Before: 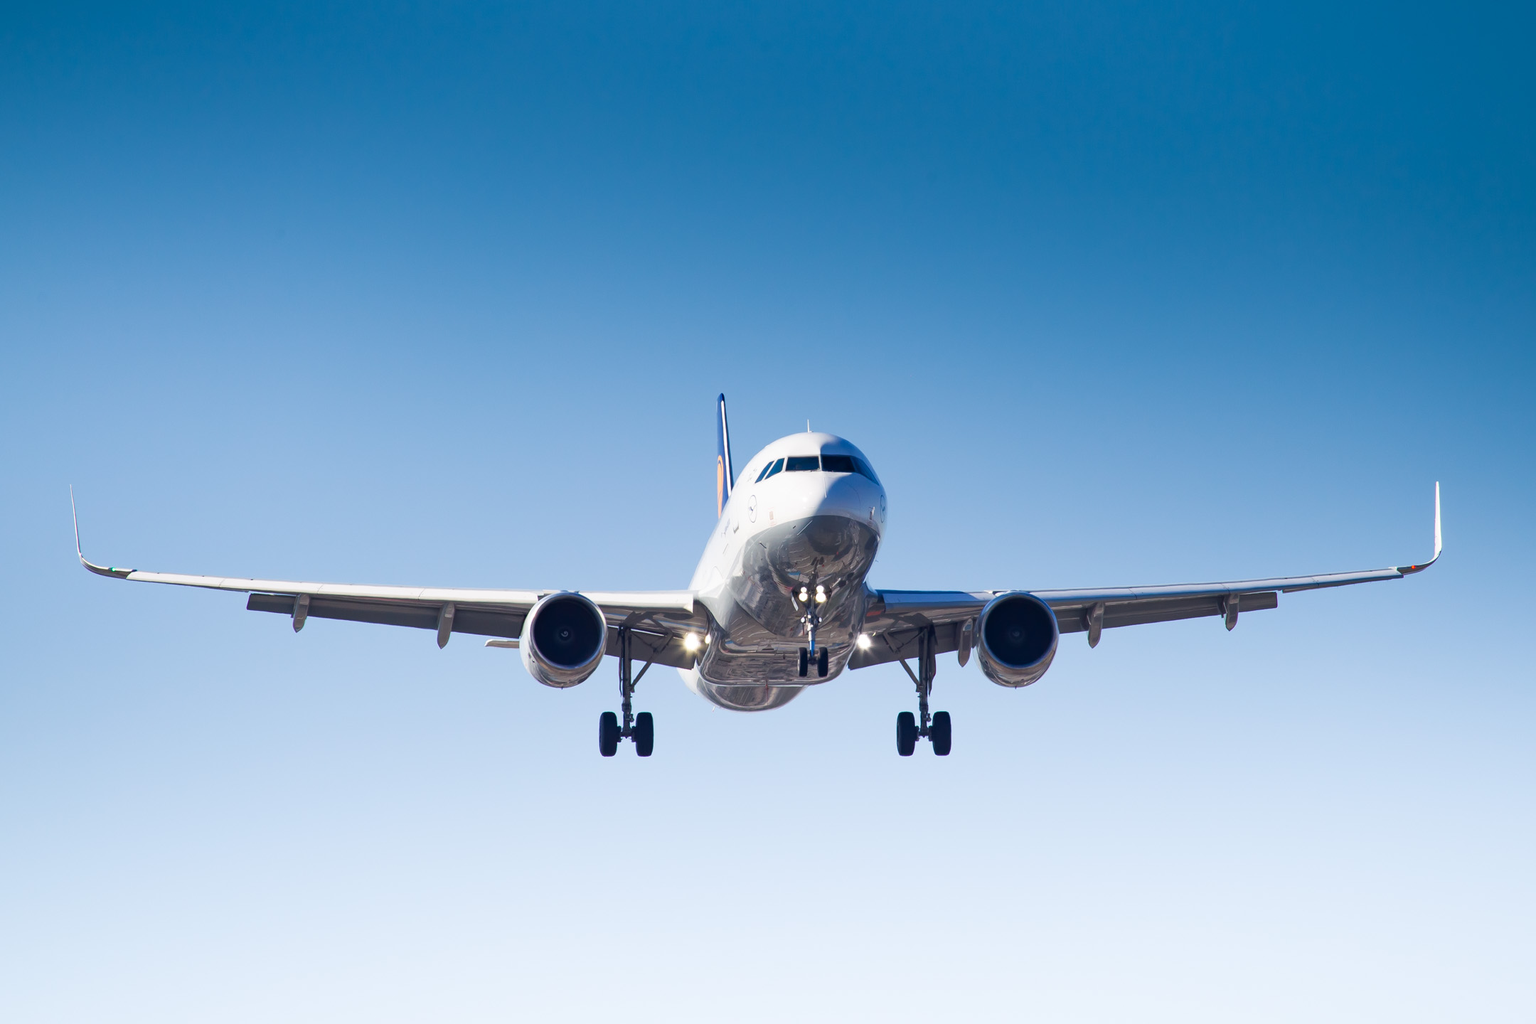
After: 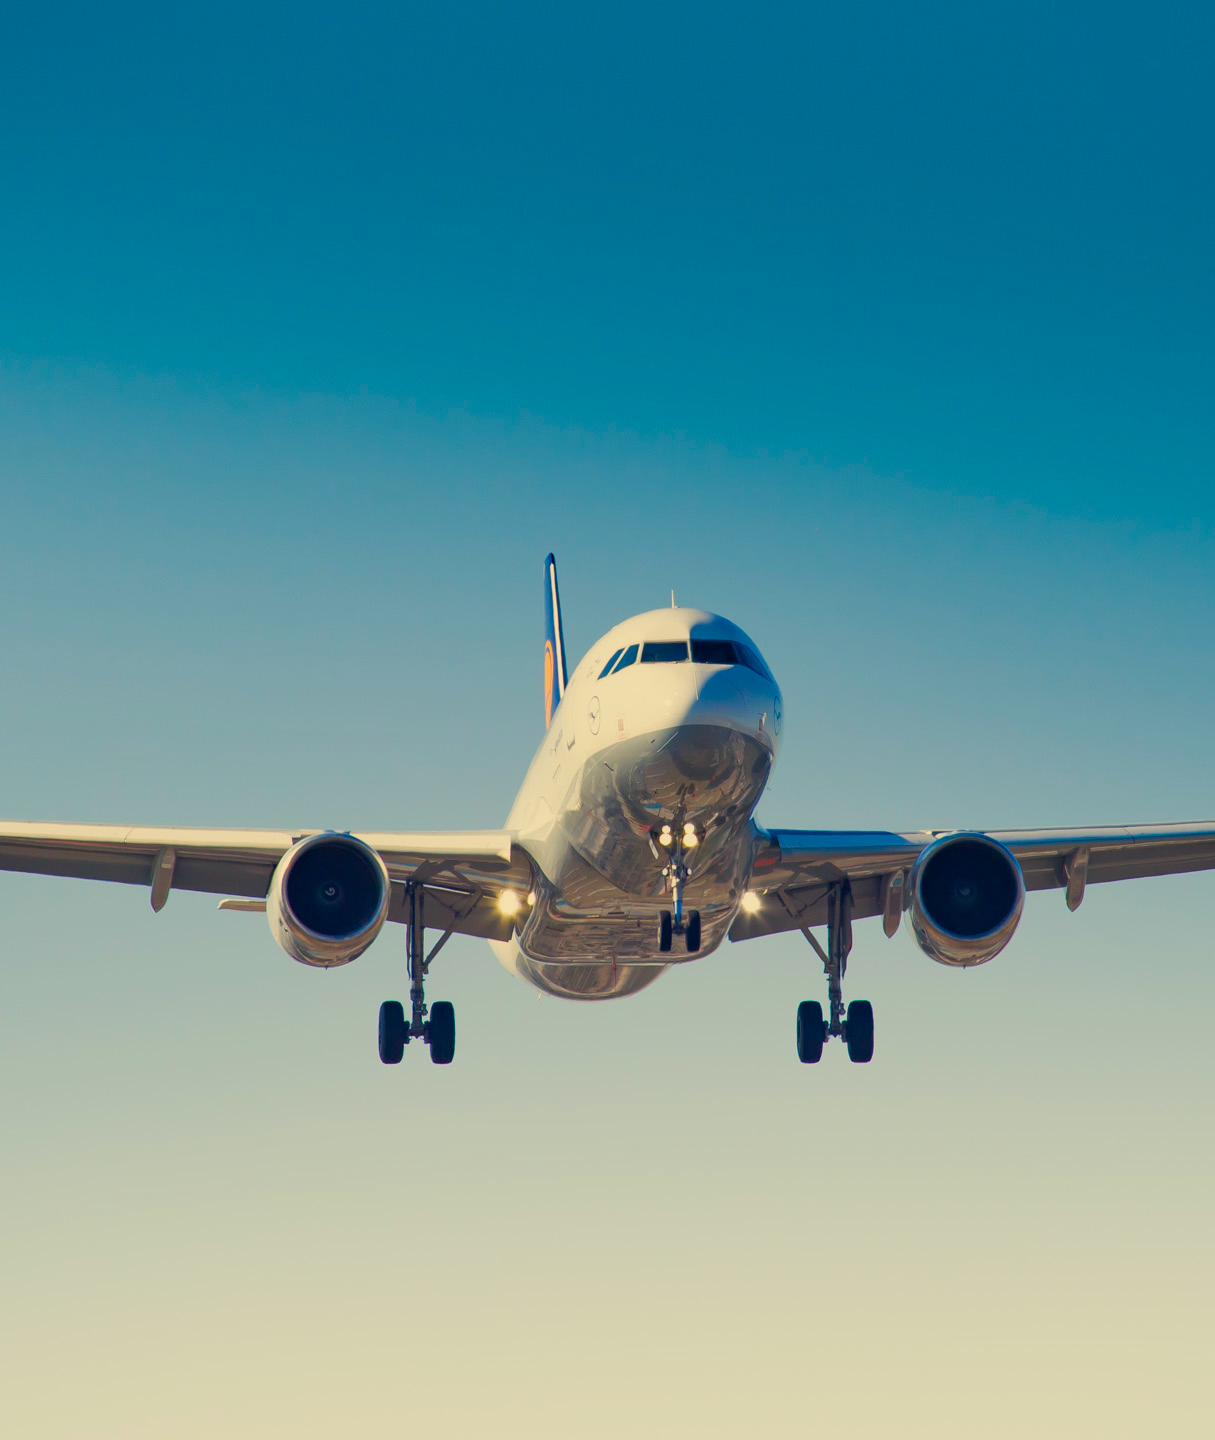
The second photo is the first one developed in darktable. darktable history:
color balance rgb: linear chroma grading › global chroma 15%, perceptual saturation grading › global saturation 30%
crop: left 21.496%, right 22.254%
tone equalizer: -8 EV 0.25 EV, -7 EV 0.417 EV, -6 EV 0.417 EV, -5 EV 0.25 EV, -3 EV -0.25 EV, -2 EV -0.417 EV, -1 EV -0.417 EV, +0 EV -0.25 EV, edges refinement/feathering 500, mask exposure compensation -1.57 EV, preserve details guided filter
color calibration: illuminant as shot in camera, x 0.358, y 0.373, temperature 4628.91 K
white balance: red 1.08, blue 0.791
